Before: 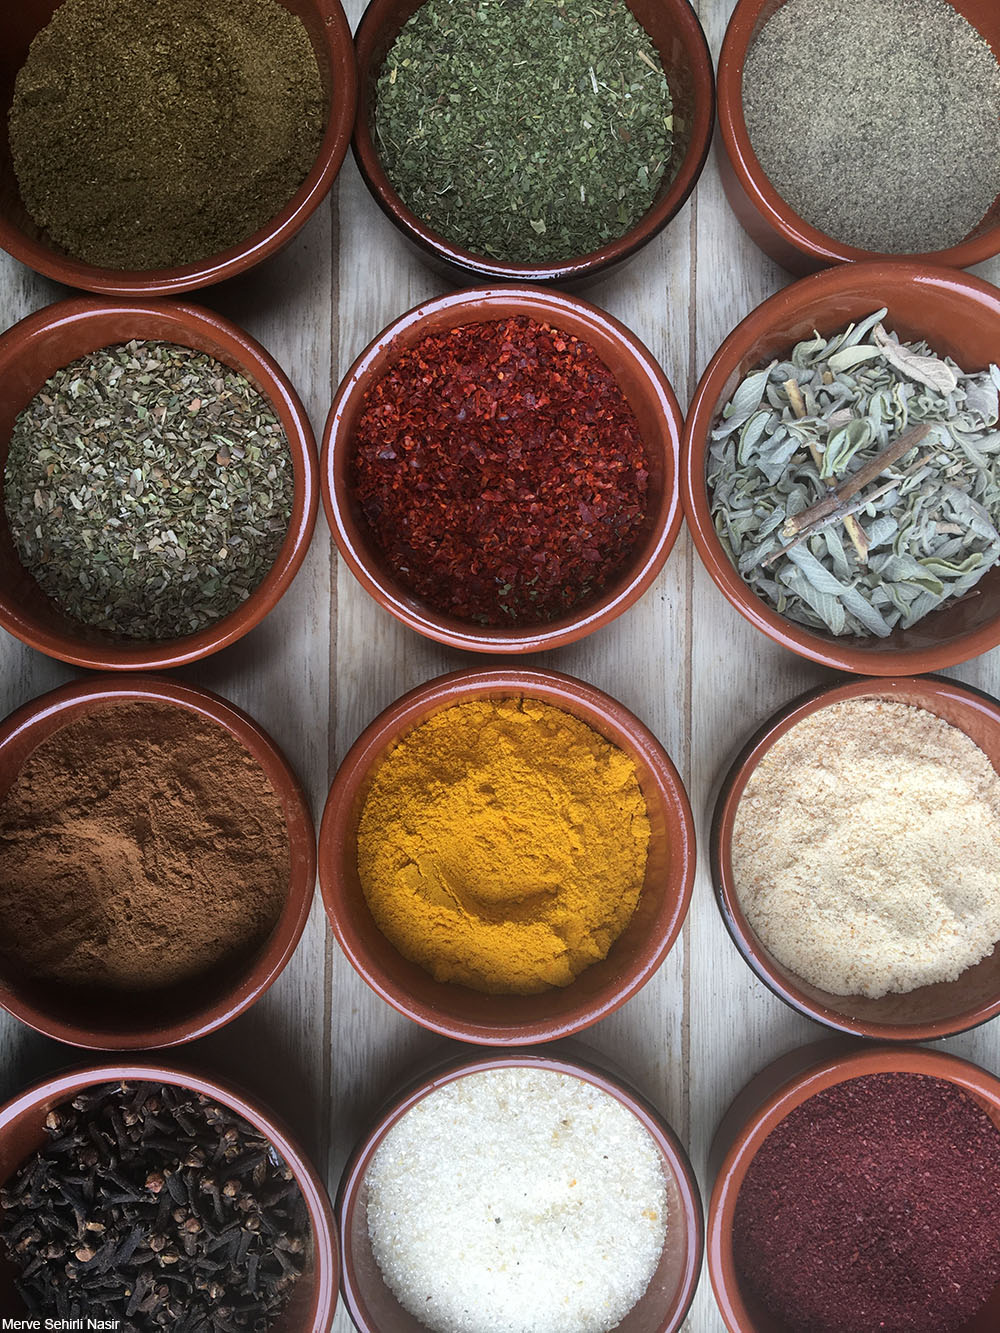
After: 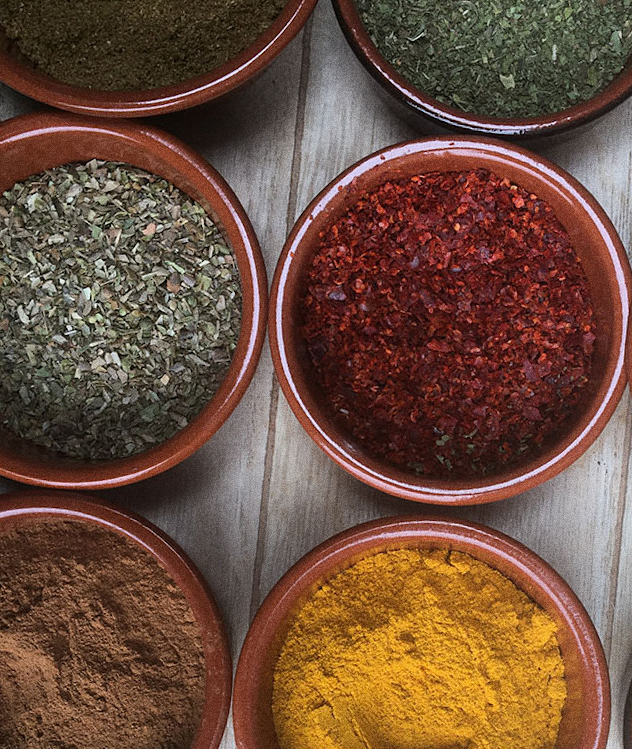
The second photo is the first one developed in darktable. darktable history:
crop and rotate: angle -4.99°, left 2.122%, top 6.945%, right 27.566%, bottom 30.519%
grain: coarseness 0.09 ISO, strength 40%
